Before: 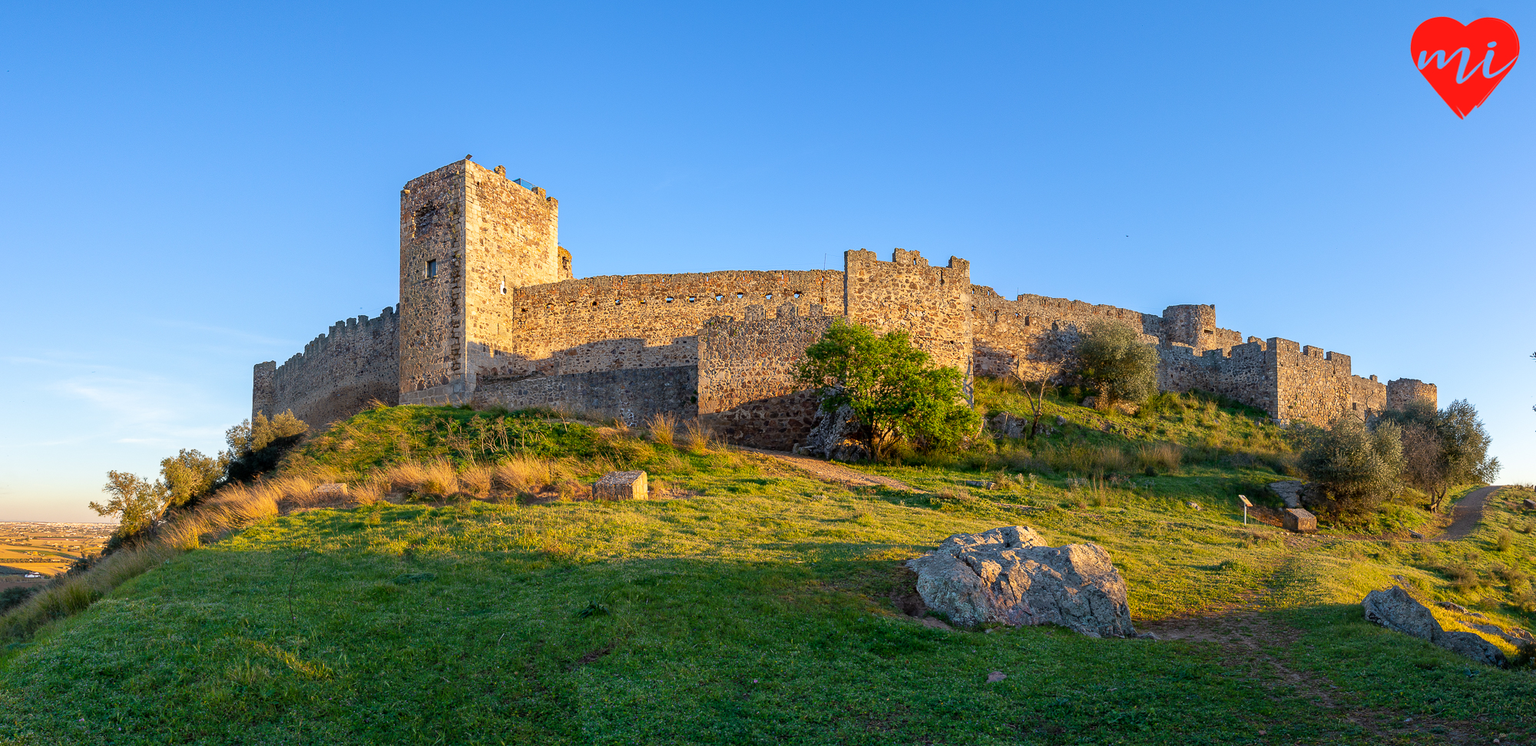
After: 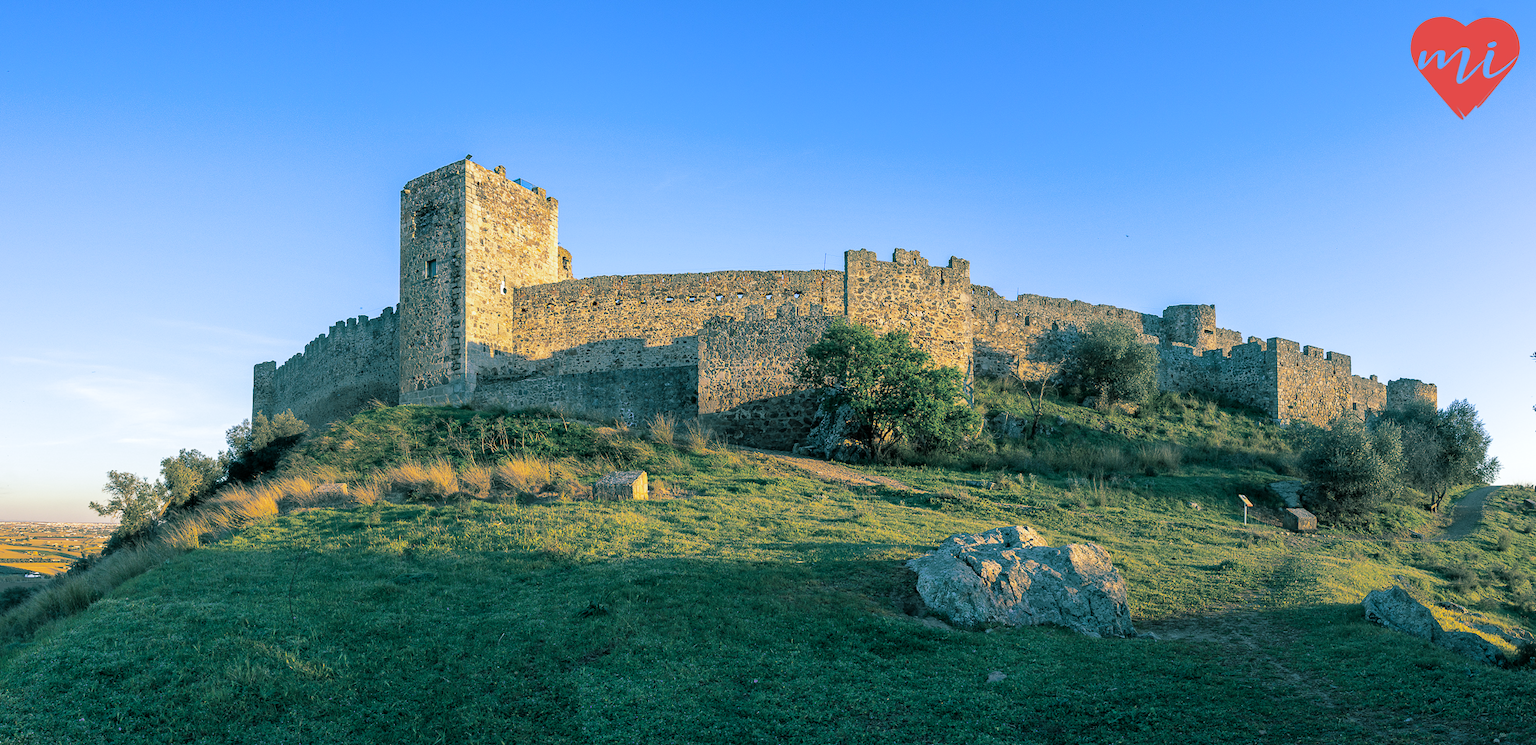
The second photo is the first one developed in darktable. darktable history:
split-toning: shadows › hue 186.43°, highlights › hue 49.29°, compress 30.29%
white balance: red 0.954, blue 1.079
